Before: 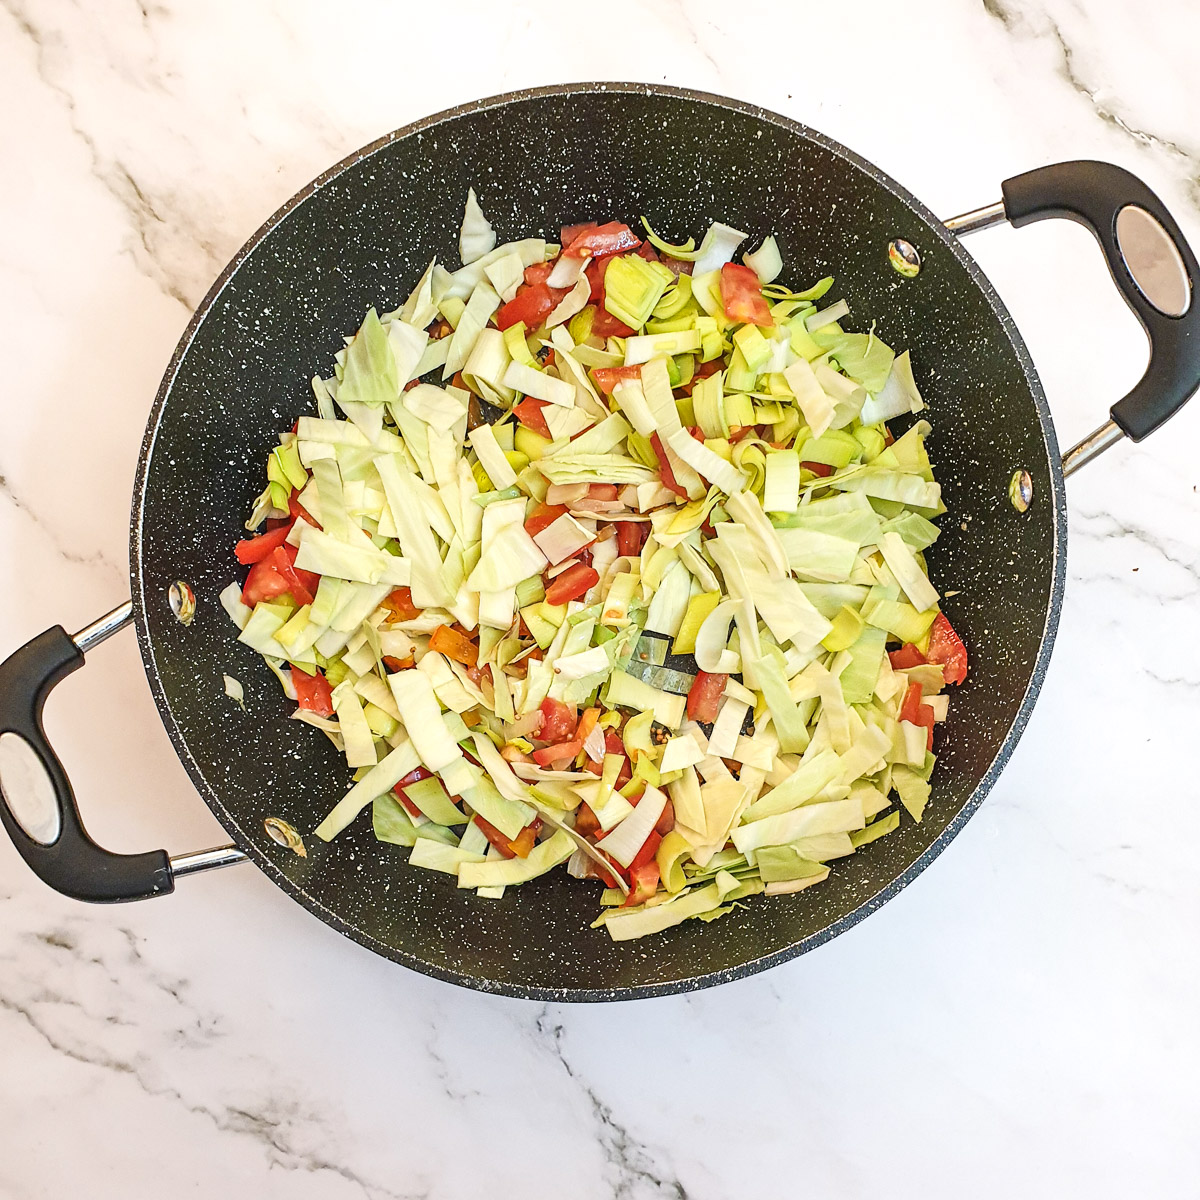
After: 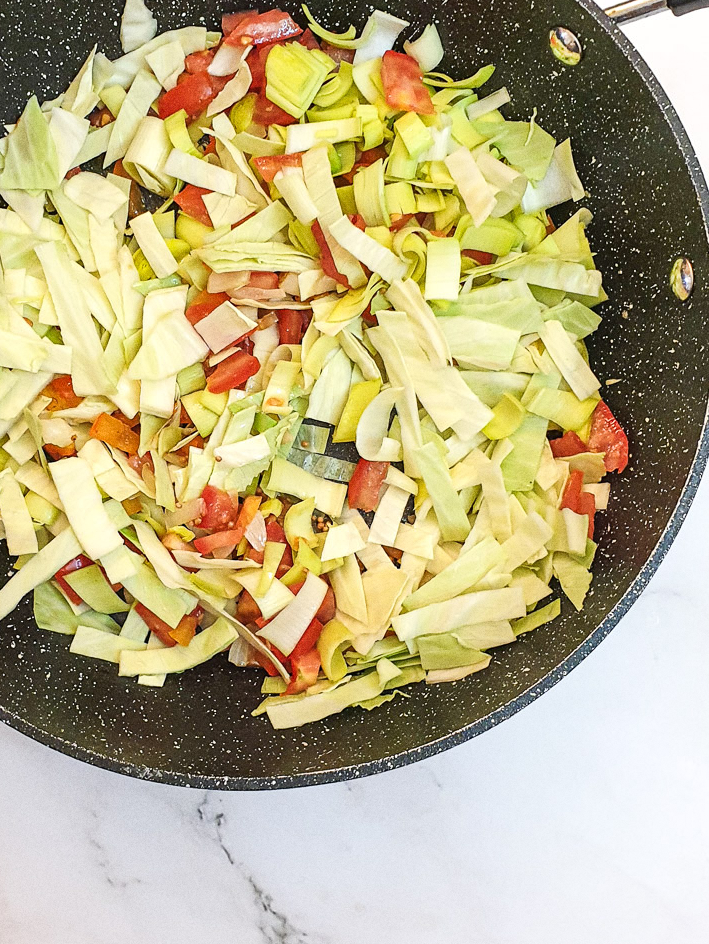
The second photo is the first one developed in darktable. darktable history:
grain: coarseness 0.09 ISO
crop and rotate: left 28.256%, top 17.734%, right 12.656%, bottom 3.573%
